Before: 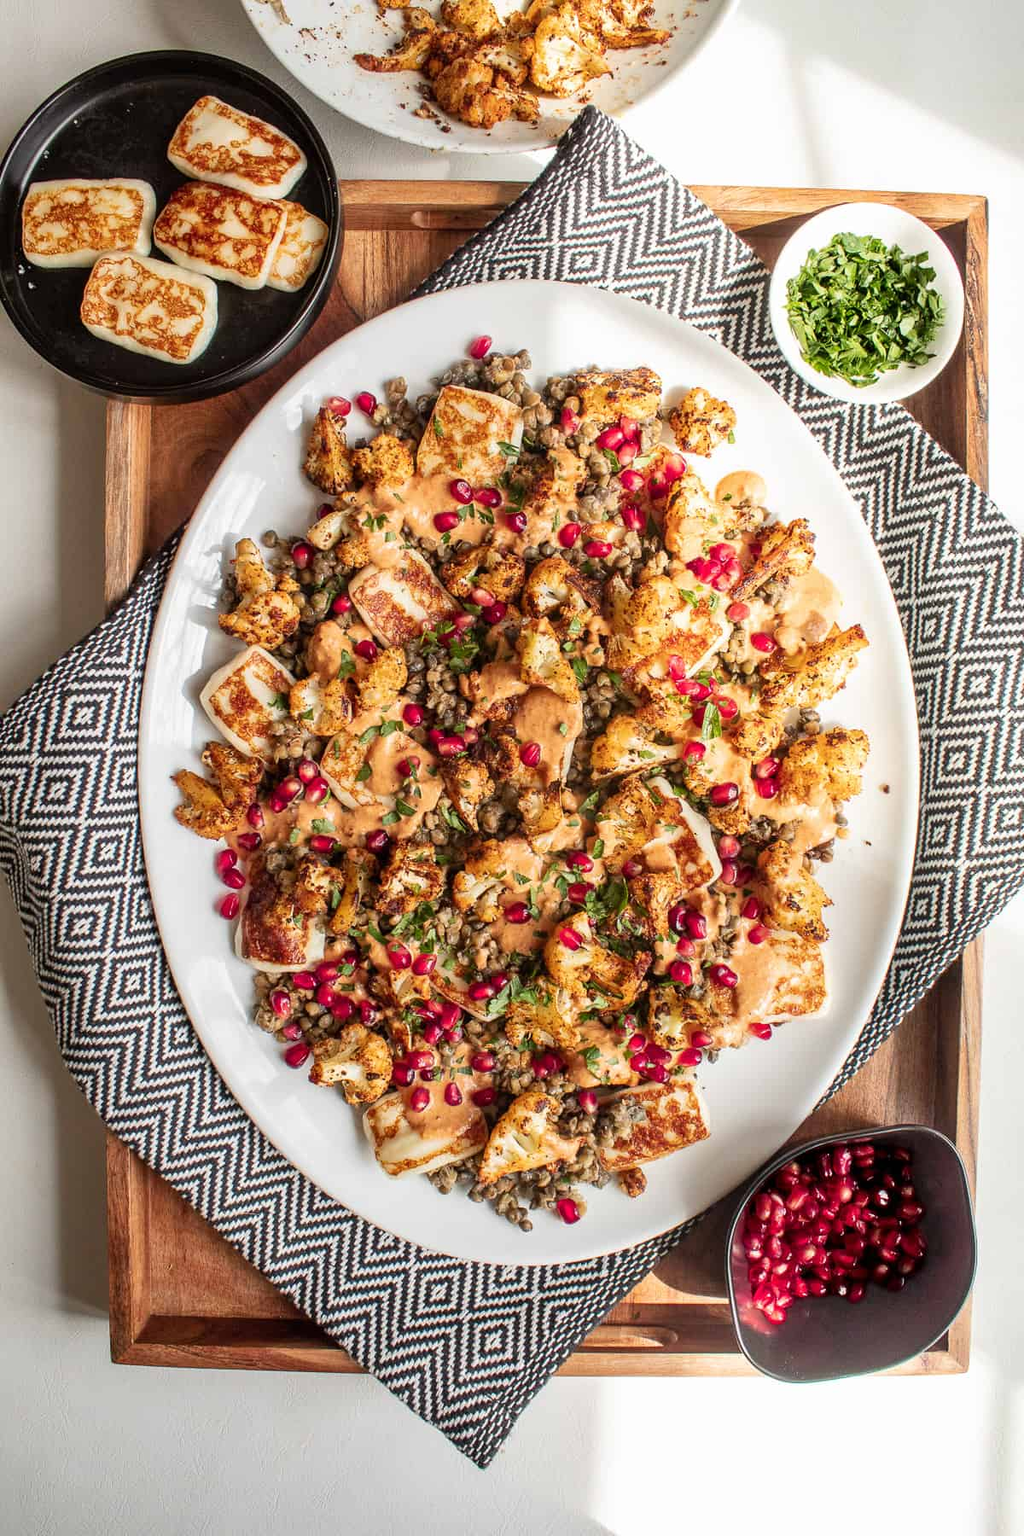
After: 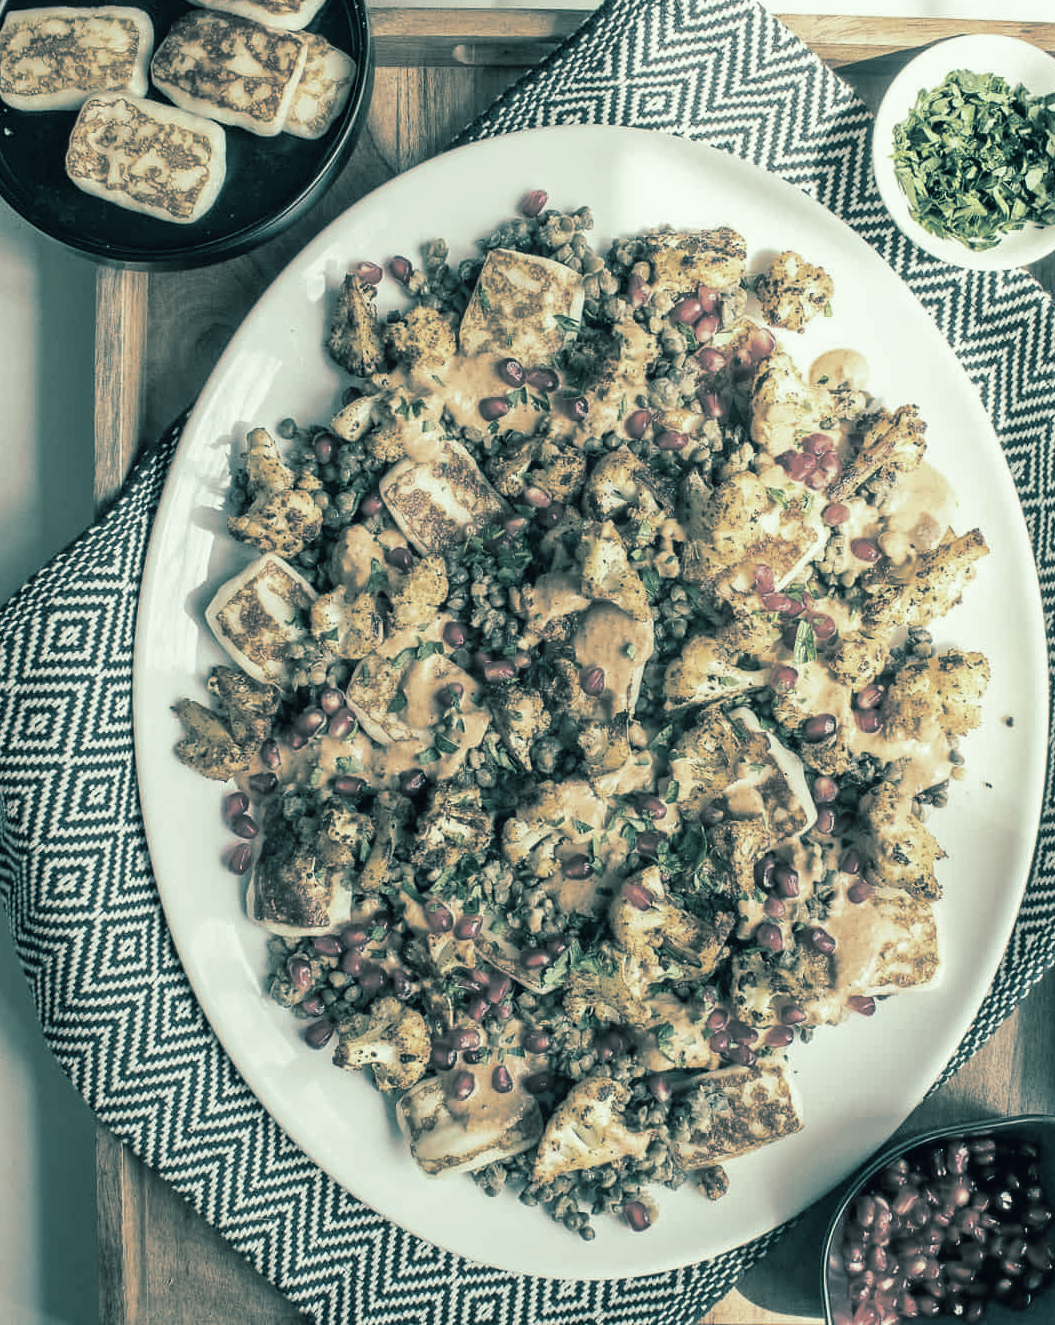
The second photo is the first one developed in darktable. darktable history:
split-toning: shadows › hue 183.6°, shadows › saturation 0.52, highlights › hue 0°, highlights › saturation 0
crop and rotate: left 2.425%, top 11.305%, right 9.6%, bottom 15.08%
color correction: highlights a* -20.17, highlights b* 20.27, shadows a* 20.03, shadows b* -20.46, saturation 0.43
